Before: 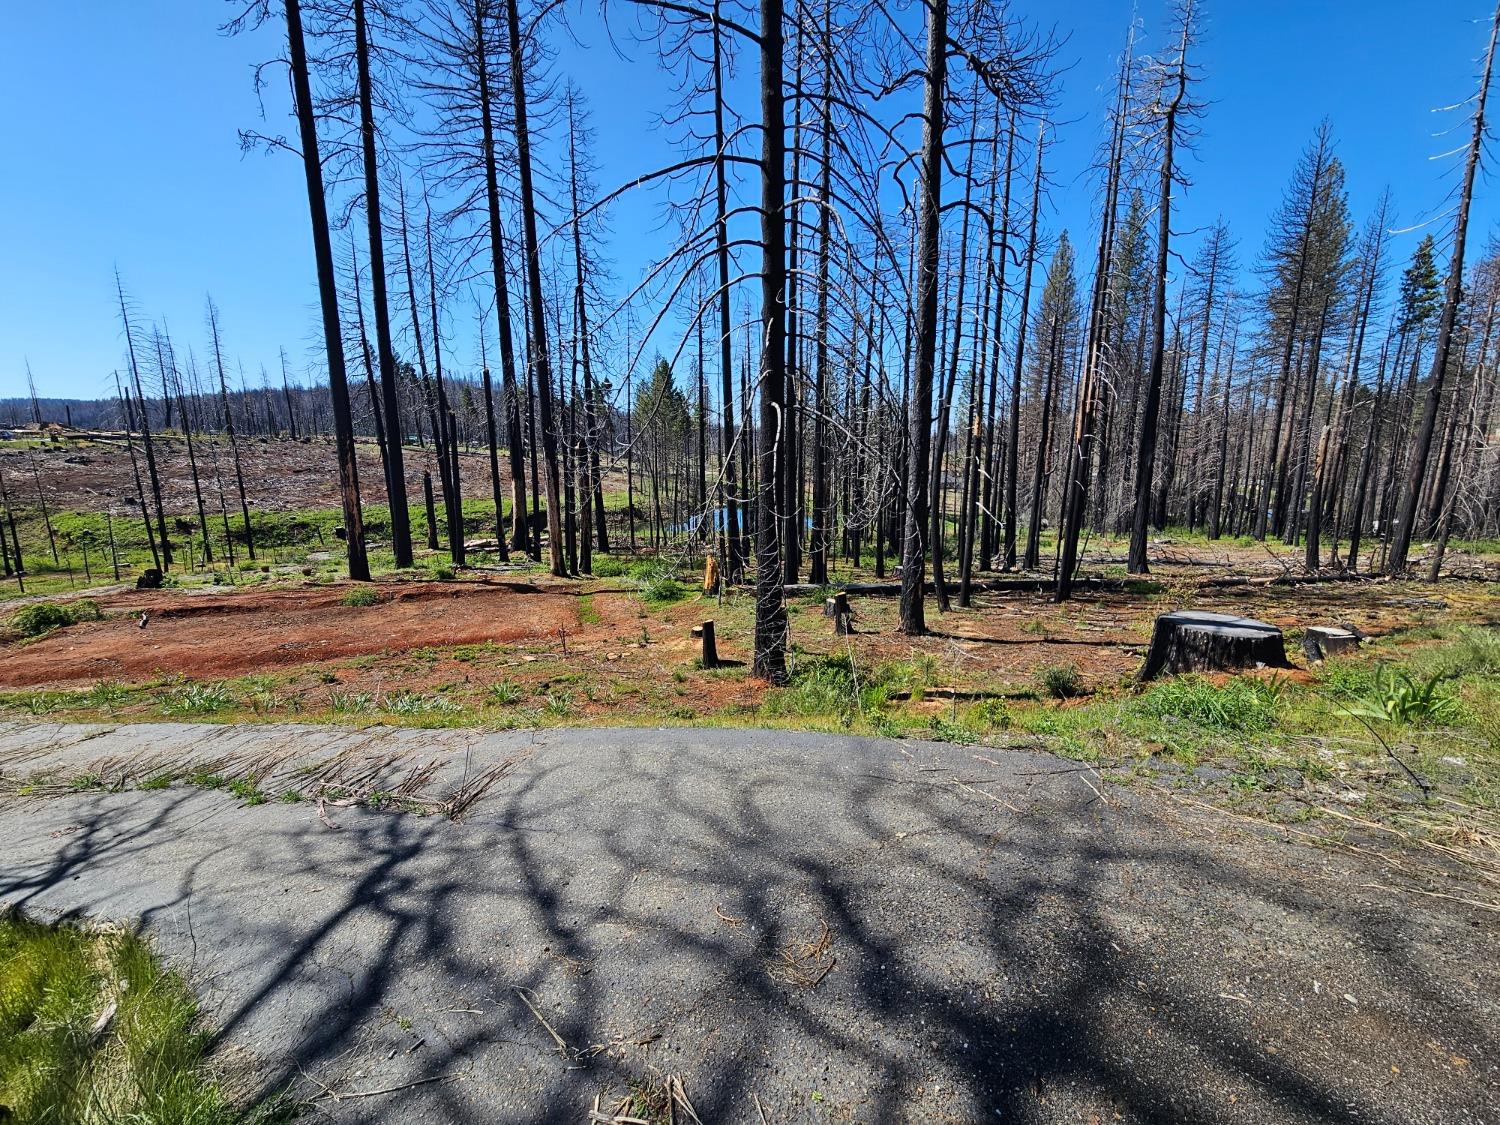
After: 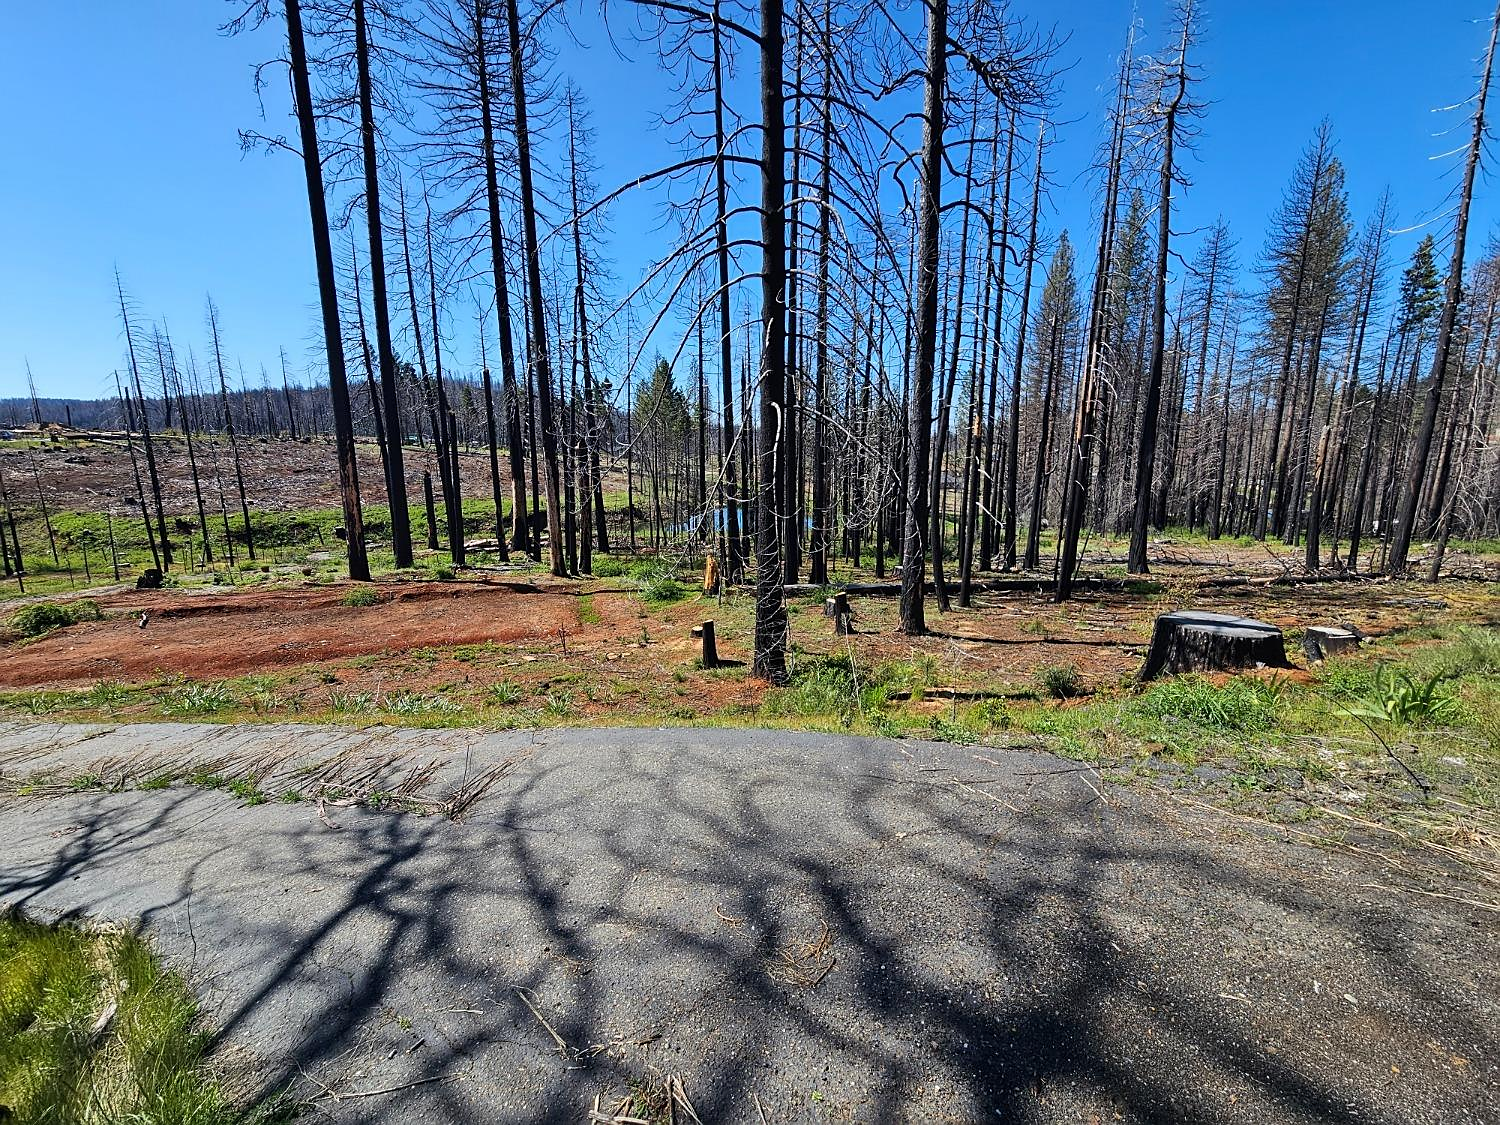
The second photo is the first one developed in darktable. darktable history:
sharpen: radius 1.031
